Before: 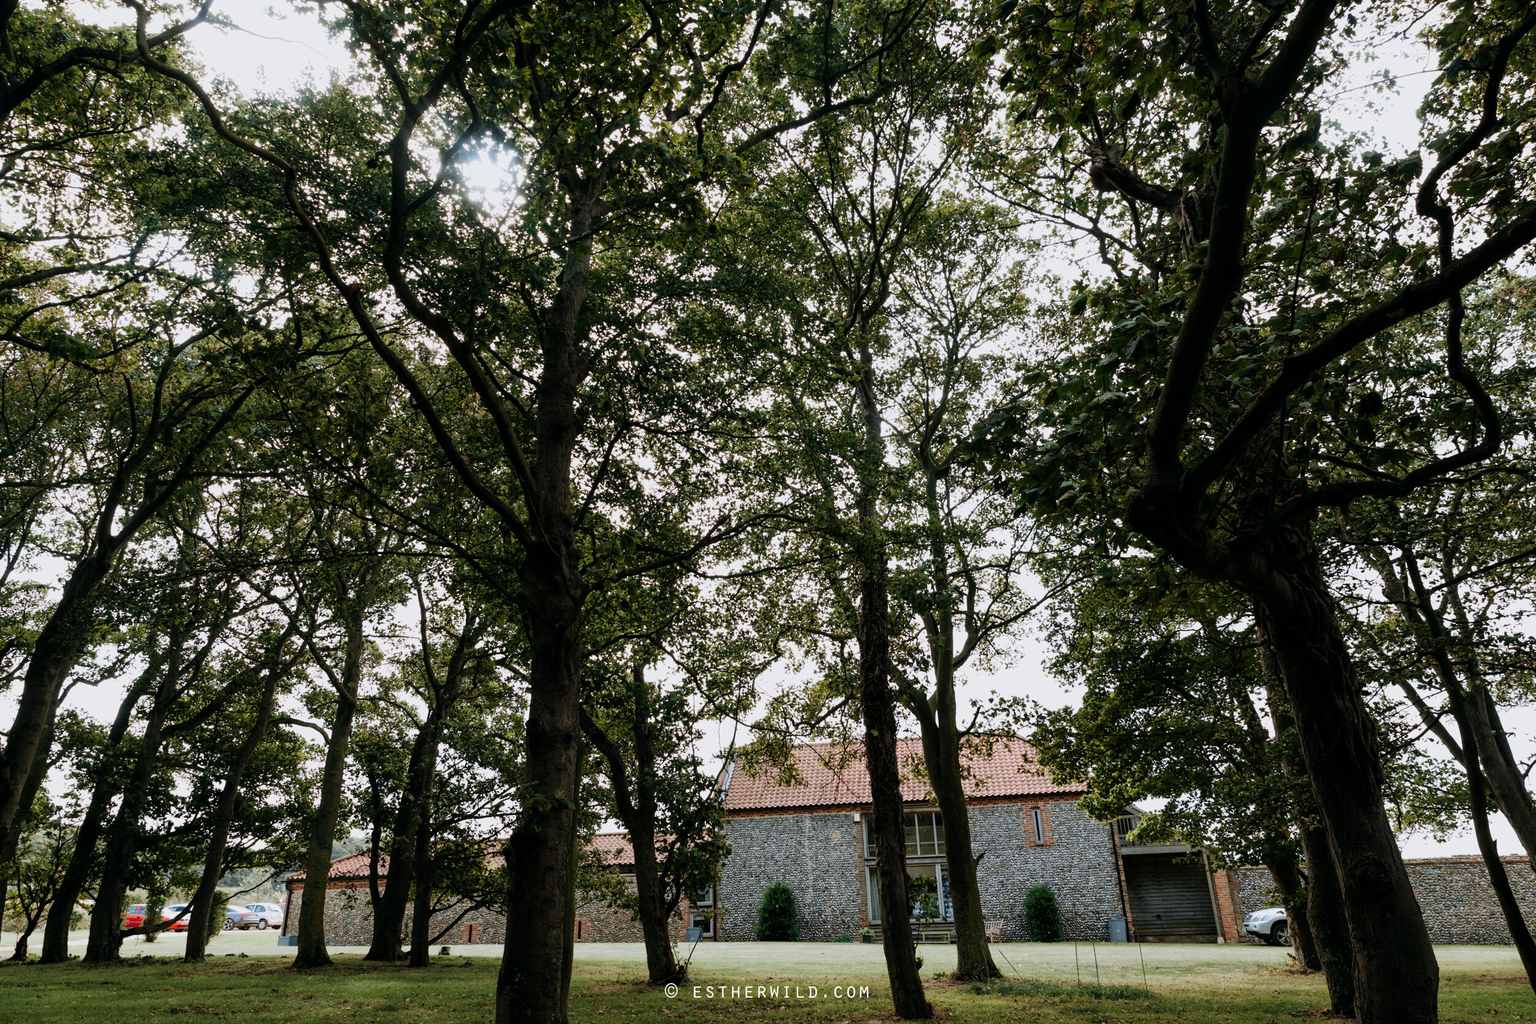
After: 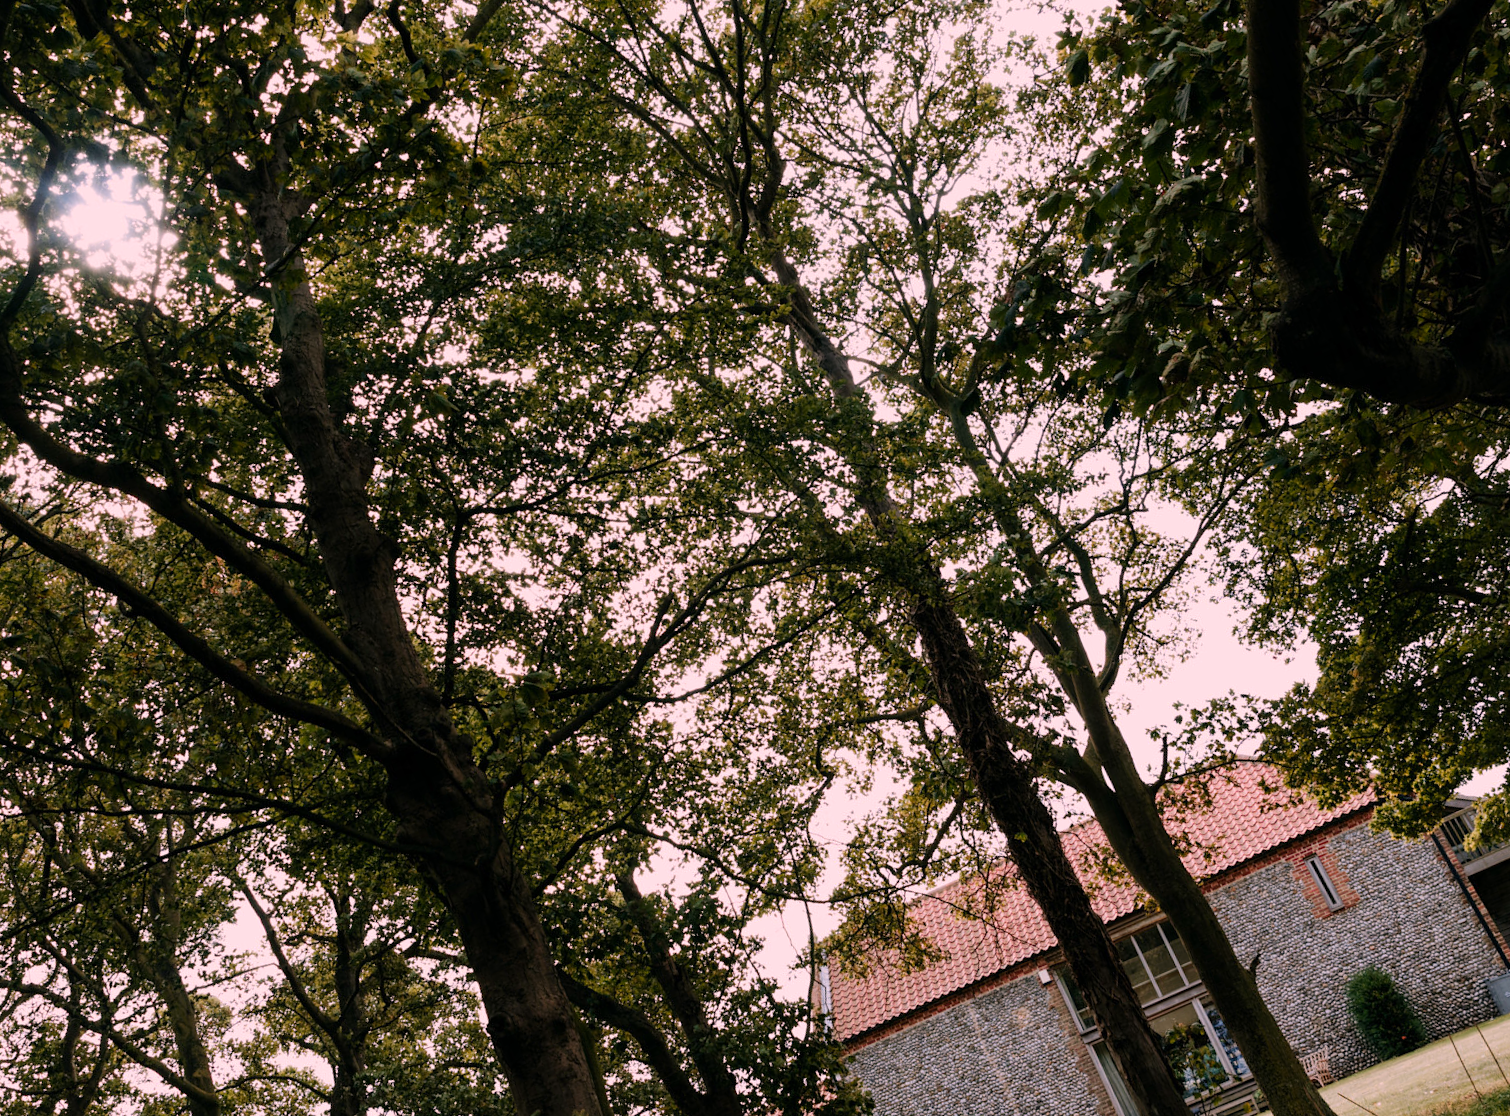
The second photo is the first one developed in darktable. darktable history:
color zones: curves: ch1 [(0.235, 0.558) (0.75, 0.5)]; ch2 [(0.25, 0.462) (0.749, 0.457)]
crop and rotate: angle 21.28°, left 6.998%, right 3.833%, bottom 1.166%
color correction: highlights a* 14.63, highlights b* 4.9
